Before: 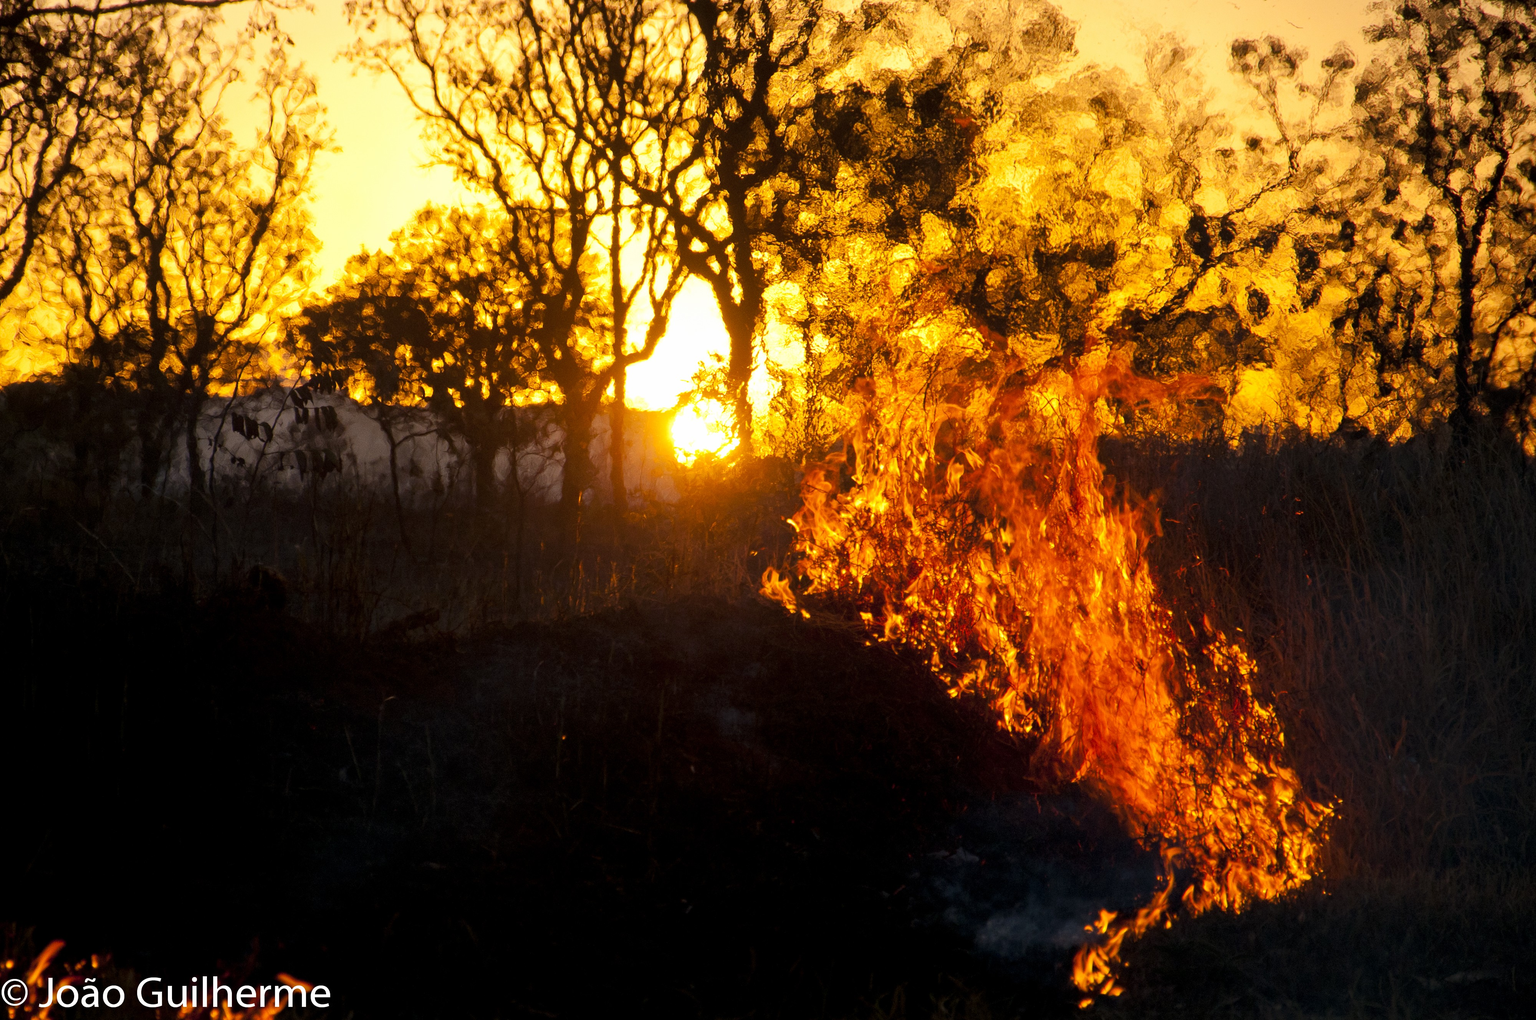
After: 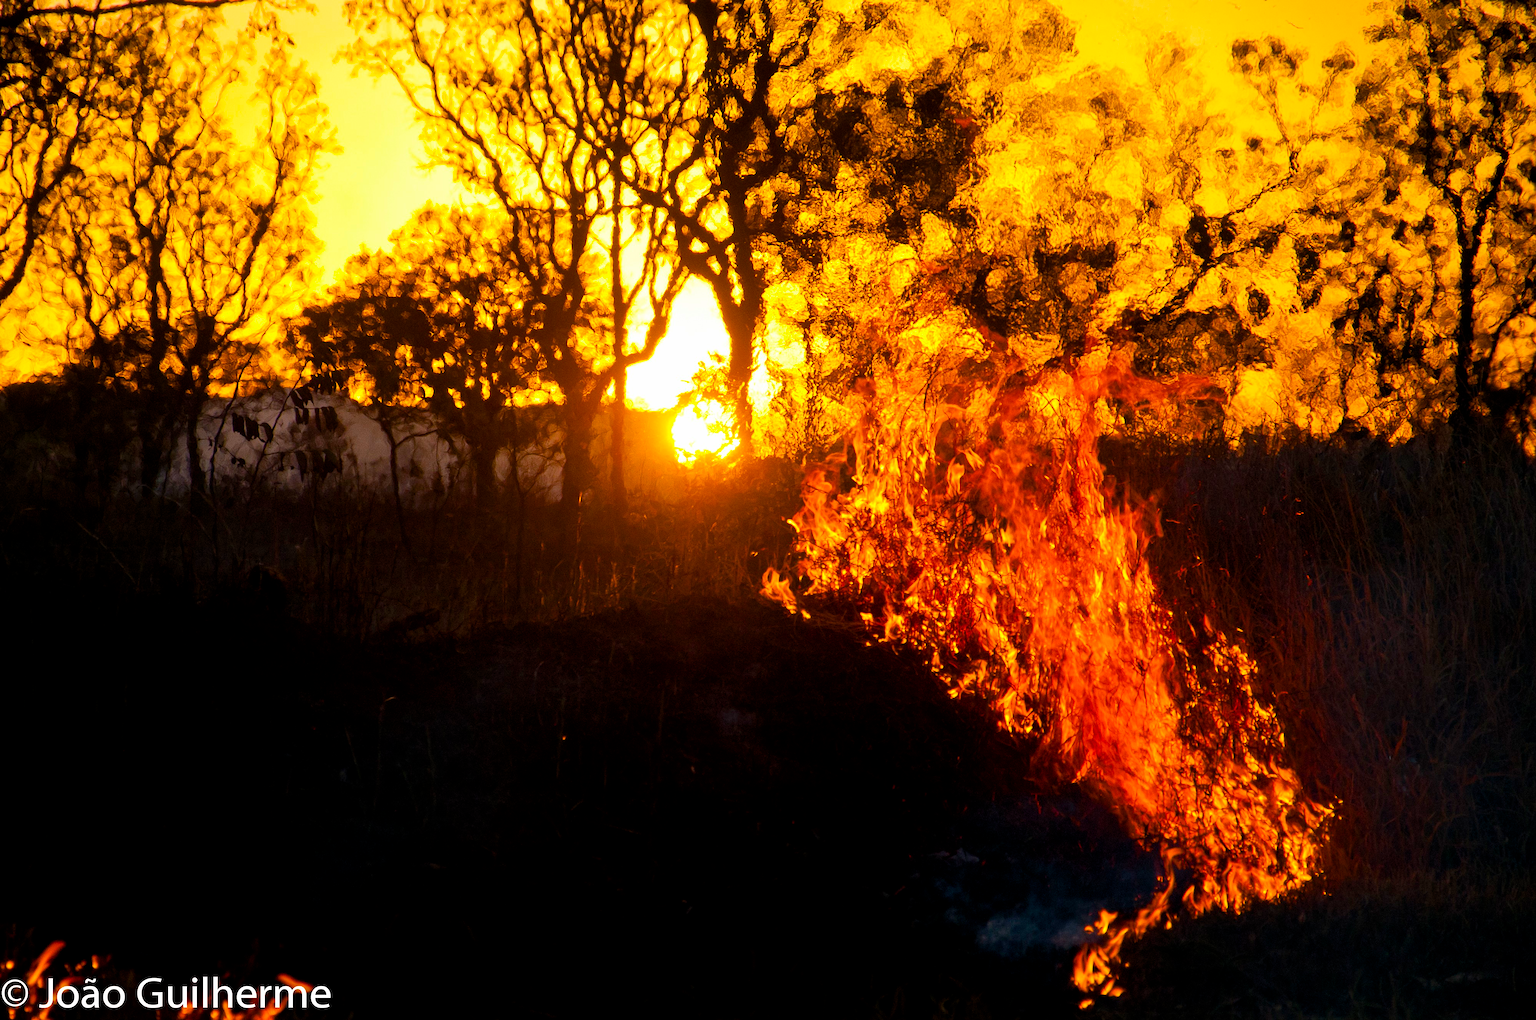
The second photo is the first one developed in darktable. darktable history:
color balance rgb: linear chroma grading › global chroma 15%, perceptual saturation grading › global saturation 30%
sharpen: amount 0.2
